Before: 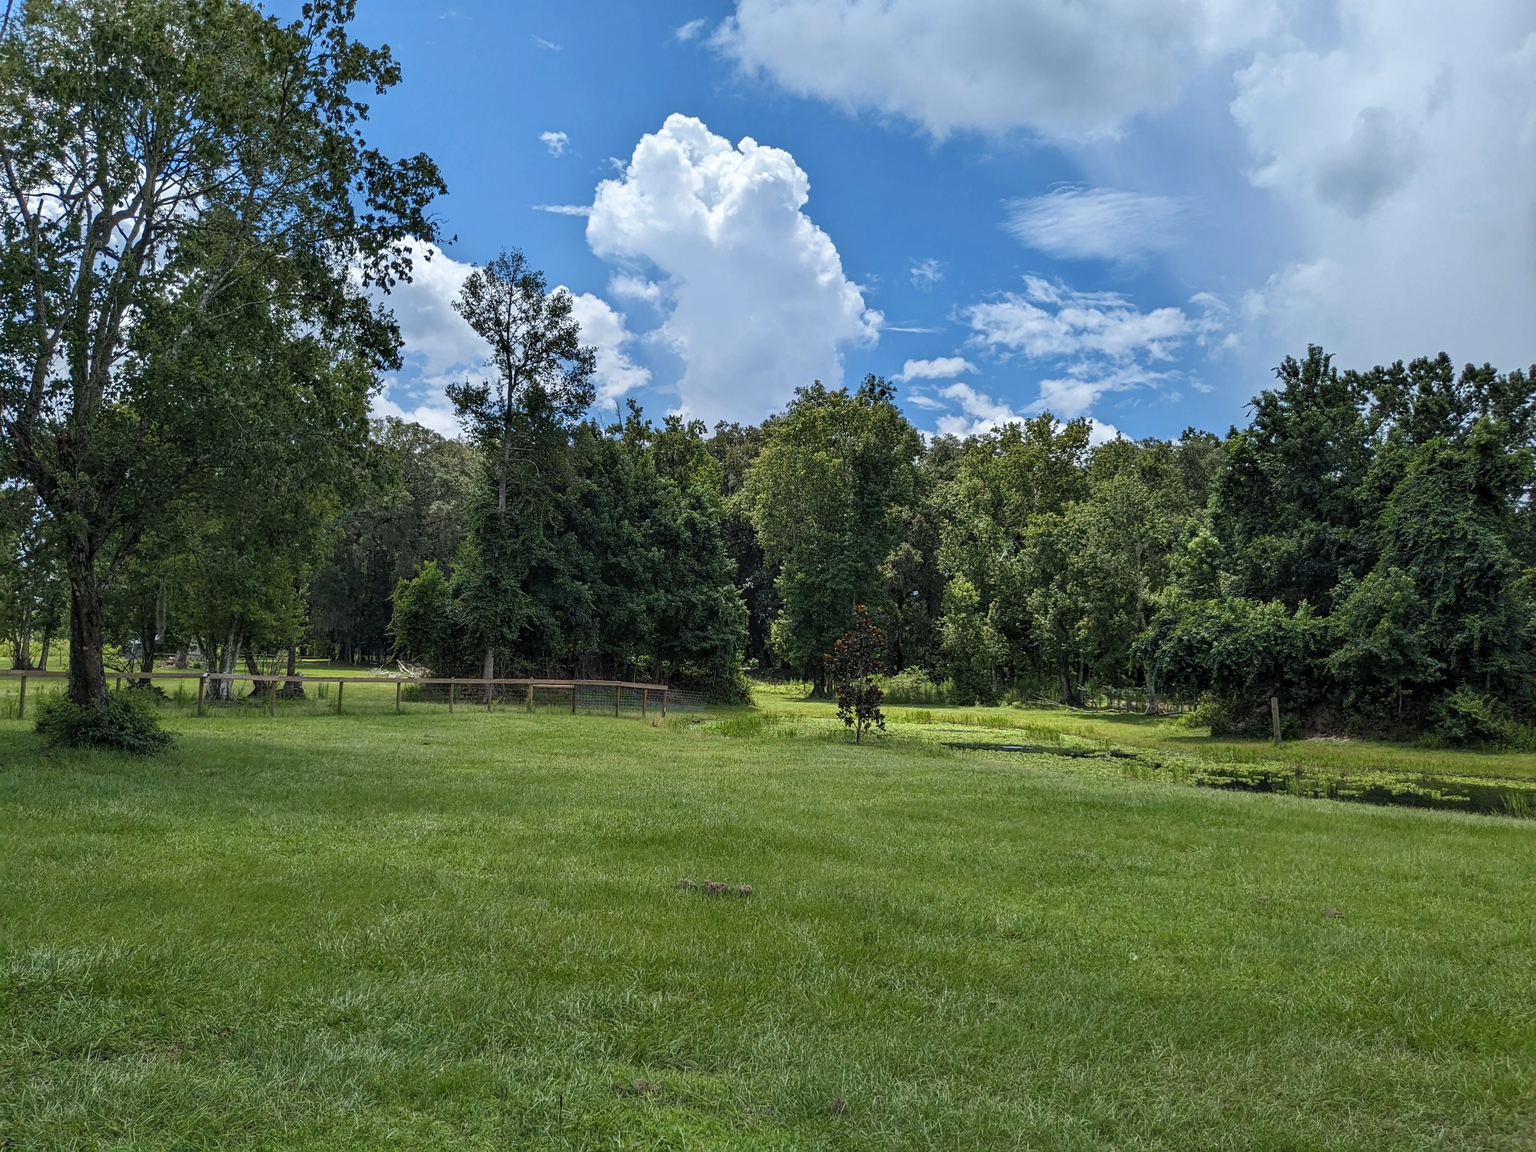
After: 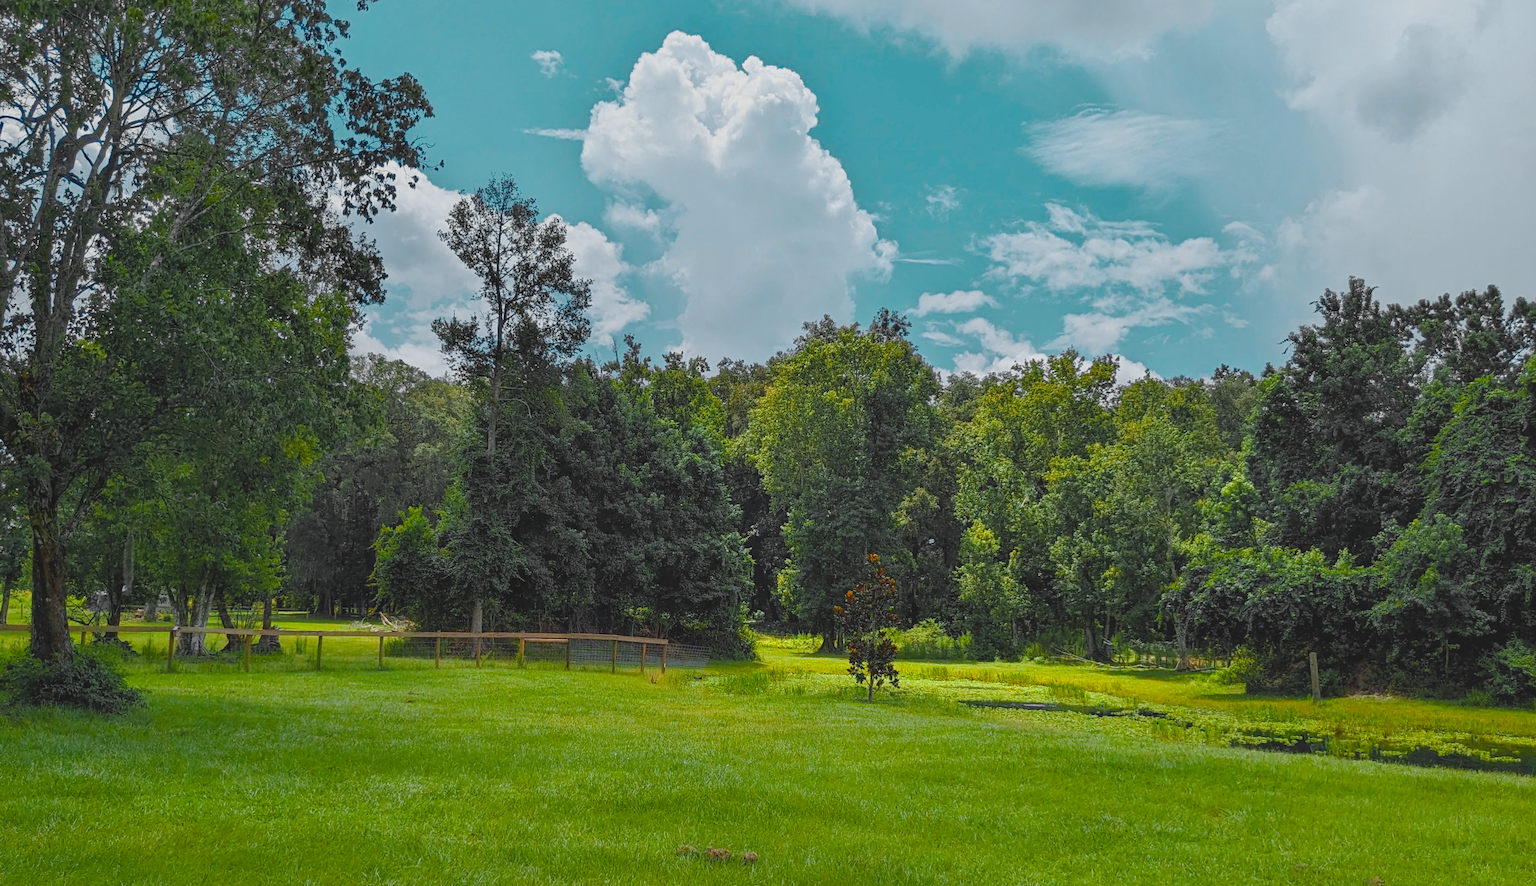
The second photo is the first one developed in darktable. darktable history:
exposure: black level correction 0.001, compensate highlight preservation false
local contrast: detail 71%
color balance rgb: perceptual saturation grading › global saturation 39.876%, perceptual saturation grading › highlights -24.779%, perceptual saturation grading › mid-tones 35.17%, perceptual saturation grading › shadows 35.26%
color zones: curves: ch0 [(0.257, 0.558) (0.75, 0.565)]; ch1 [(0.004, 0.857) (0.14, 0.416) (0.257, 0.695) (0.442, 0.032) (0.736, 0.266) (0.891, 0.741)]; ch2 [(0, 0.623) (0.112, 0.436) (0.271, 0.474) (0.516, 0.64) (0.743, 0.286)]
crop: left 2.635%, top 7.348%, right 3.364%, bottom 20.323%
shadows and highlights: shadows 24.9, highlights -23.9
